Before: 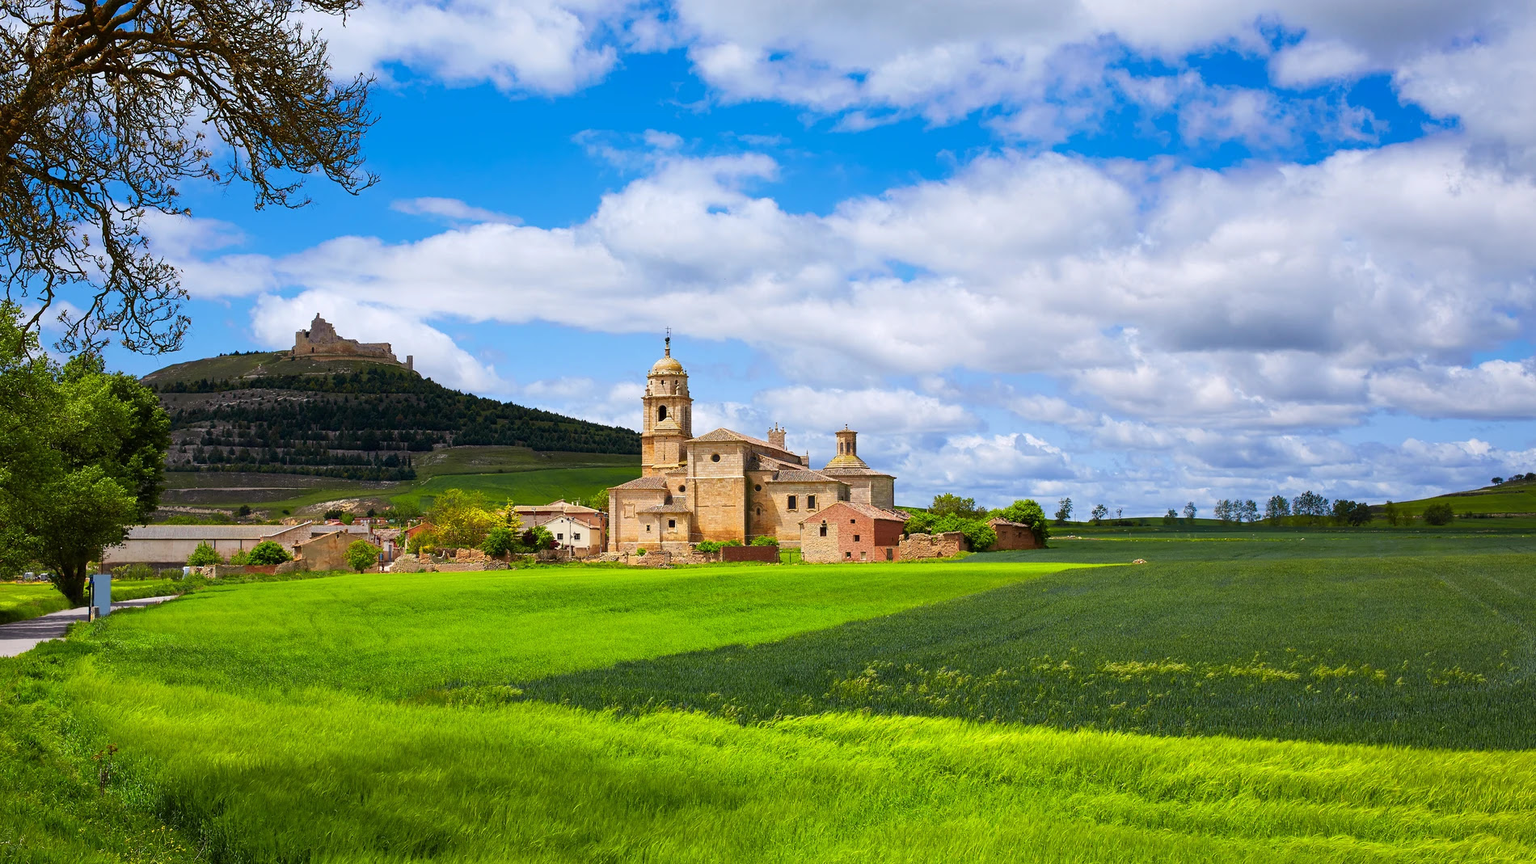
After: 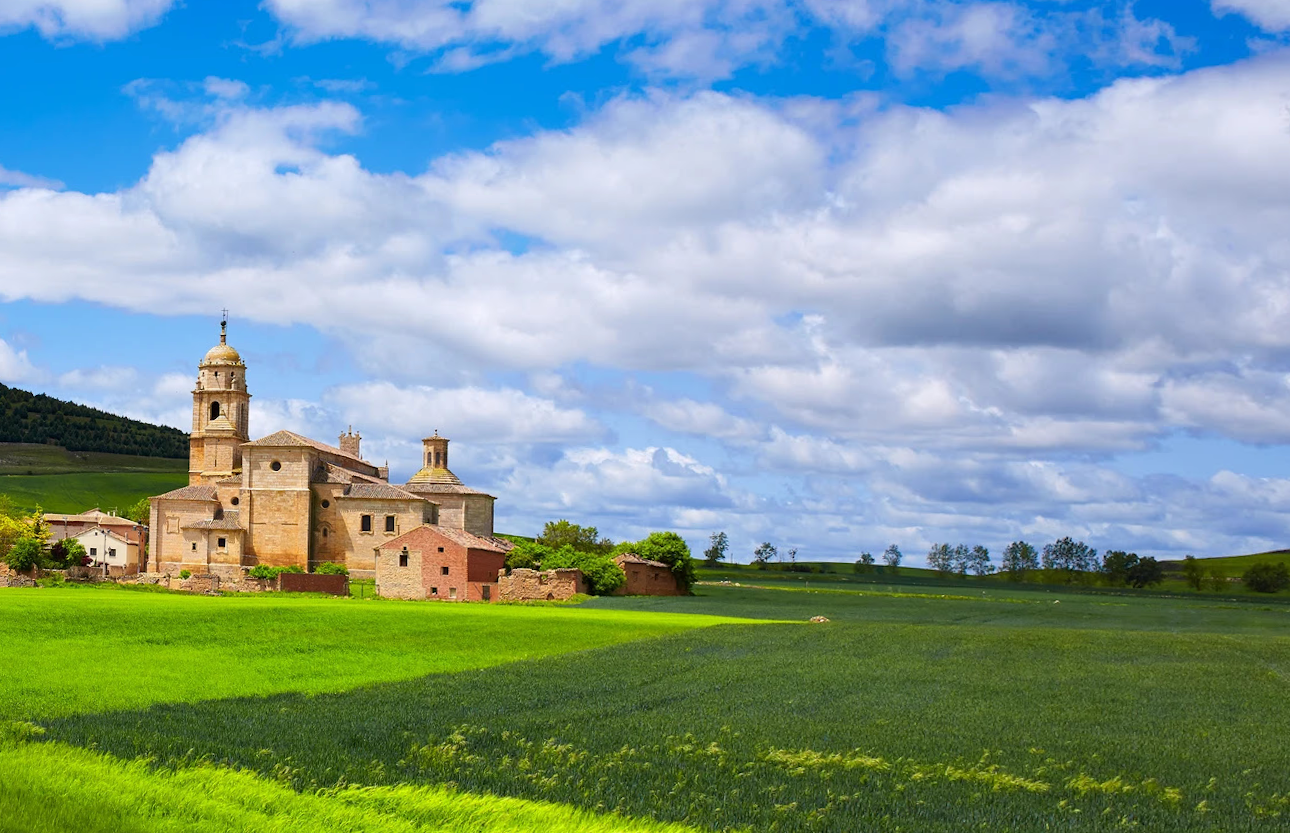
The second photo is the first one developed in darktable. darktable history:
rotate and perspective: rotation 1.69°, lens shift (vertical) -0.023, lens shift (horizontal) -0.291, crop left 0.025, crop right 0.988, crop top 0.092, crop bottom 0.842
crop and rotate: left 24.034%, top 2.838%, right 6.406%, bottom 6.299%
